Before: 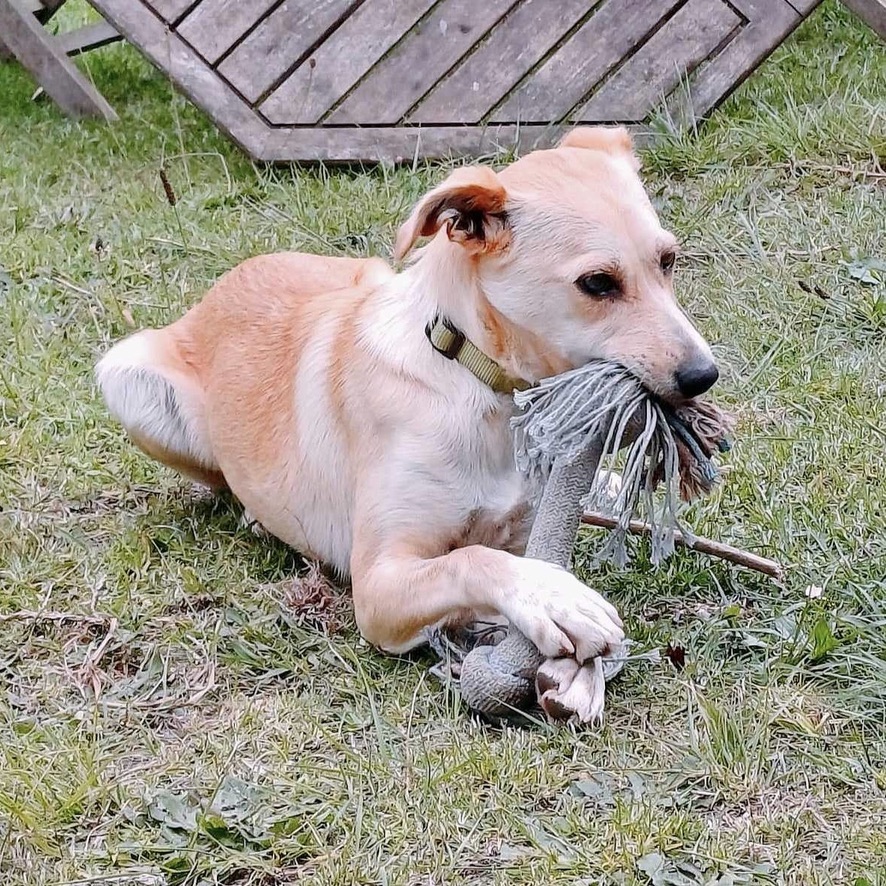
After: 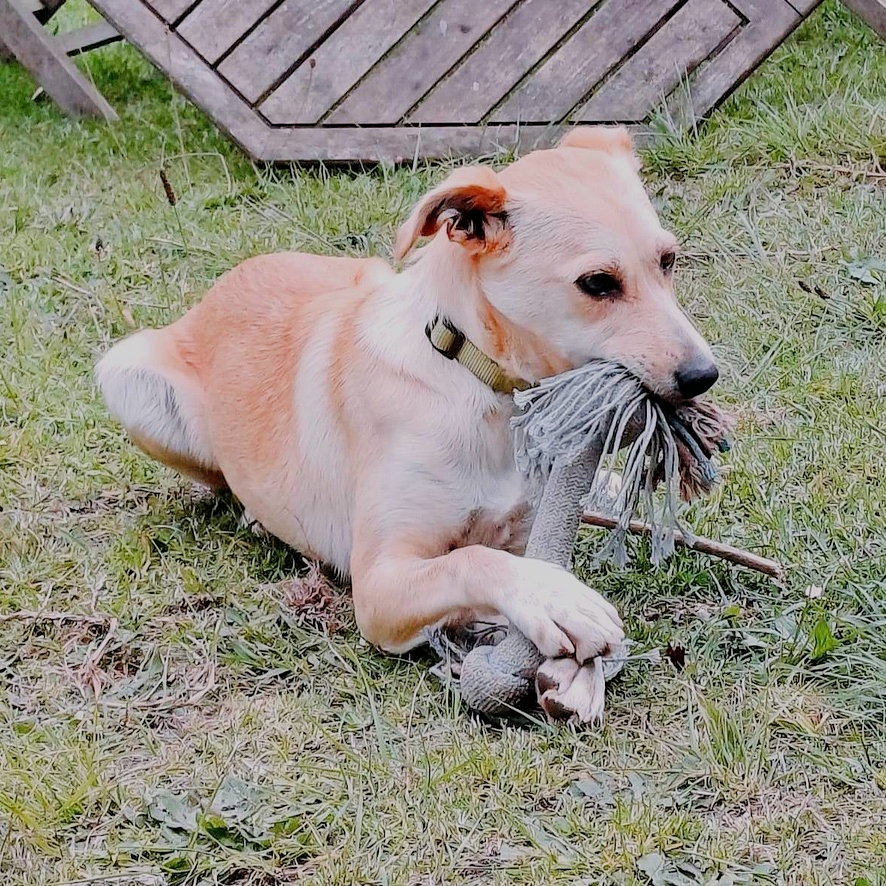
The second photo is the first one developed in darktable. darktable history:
filmic rgb: black relative exposure -7.65 EV, white relative exposure 4.56 EV, hardness 3.61
